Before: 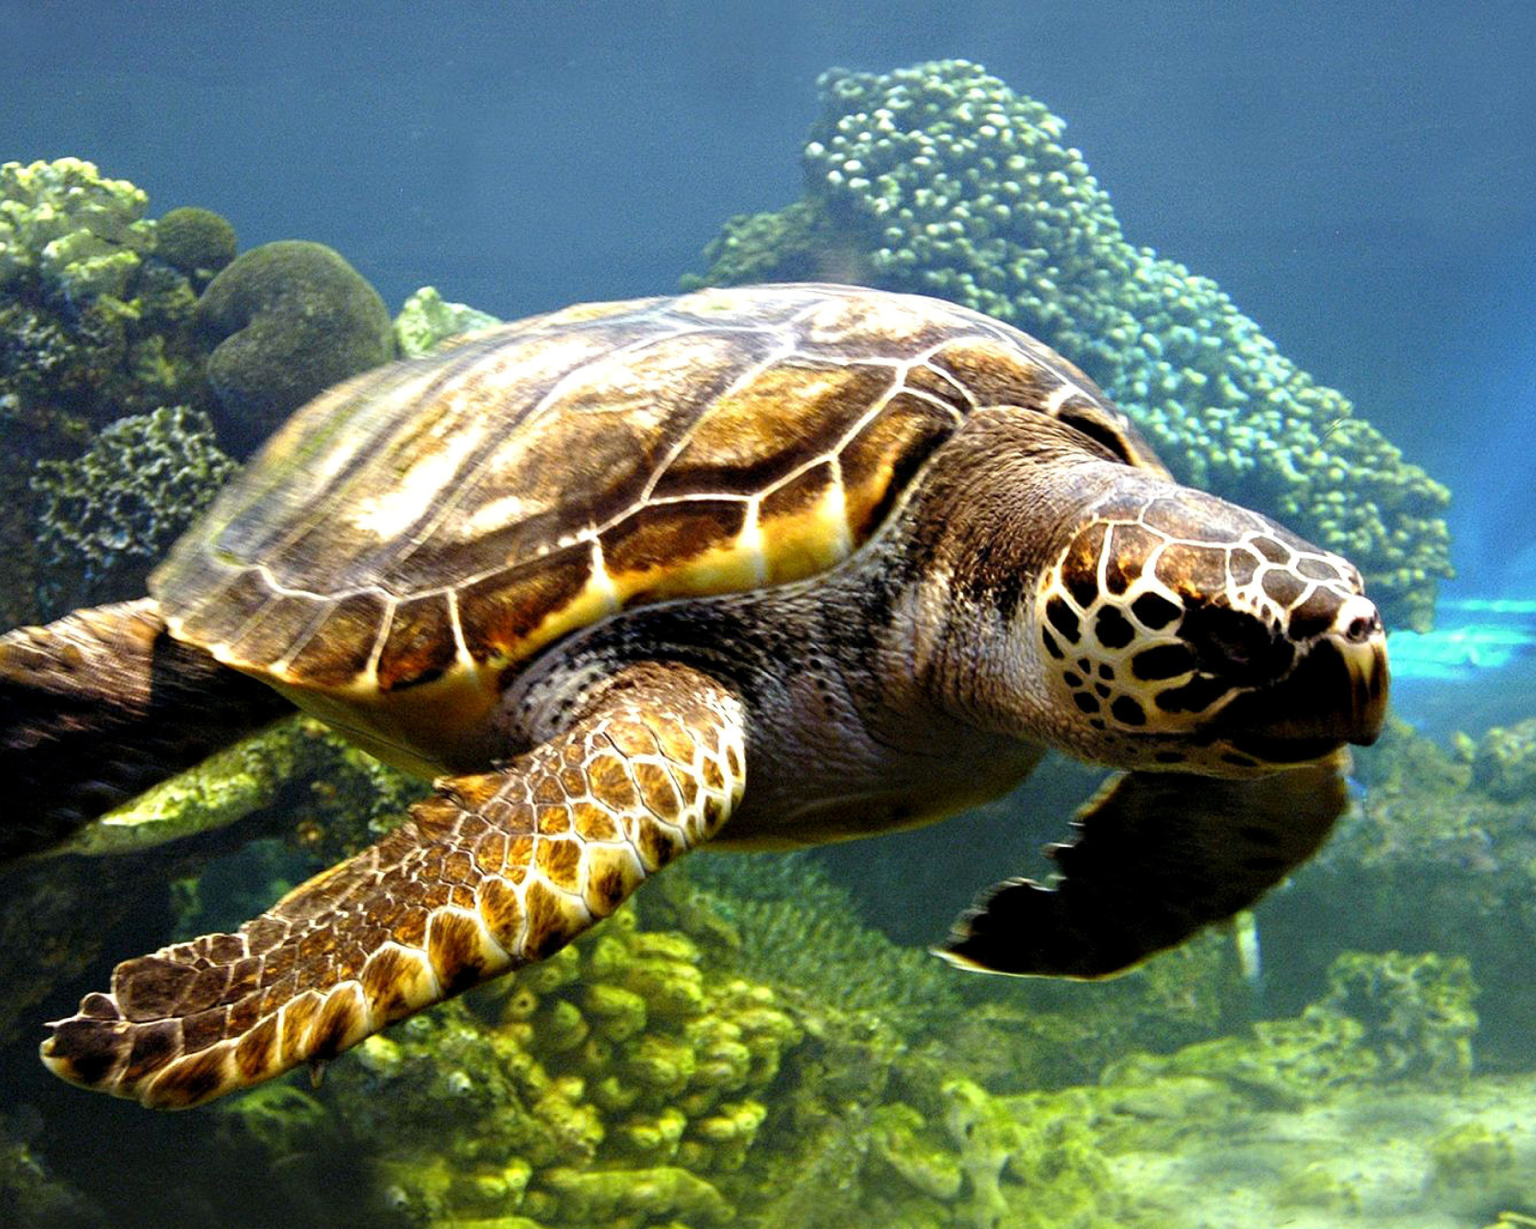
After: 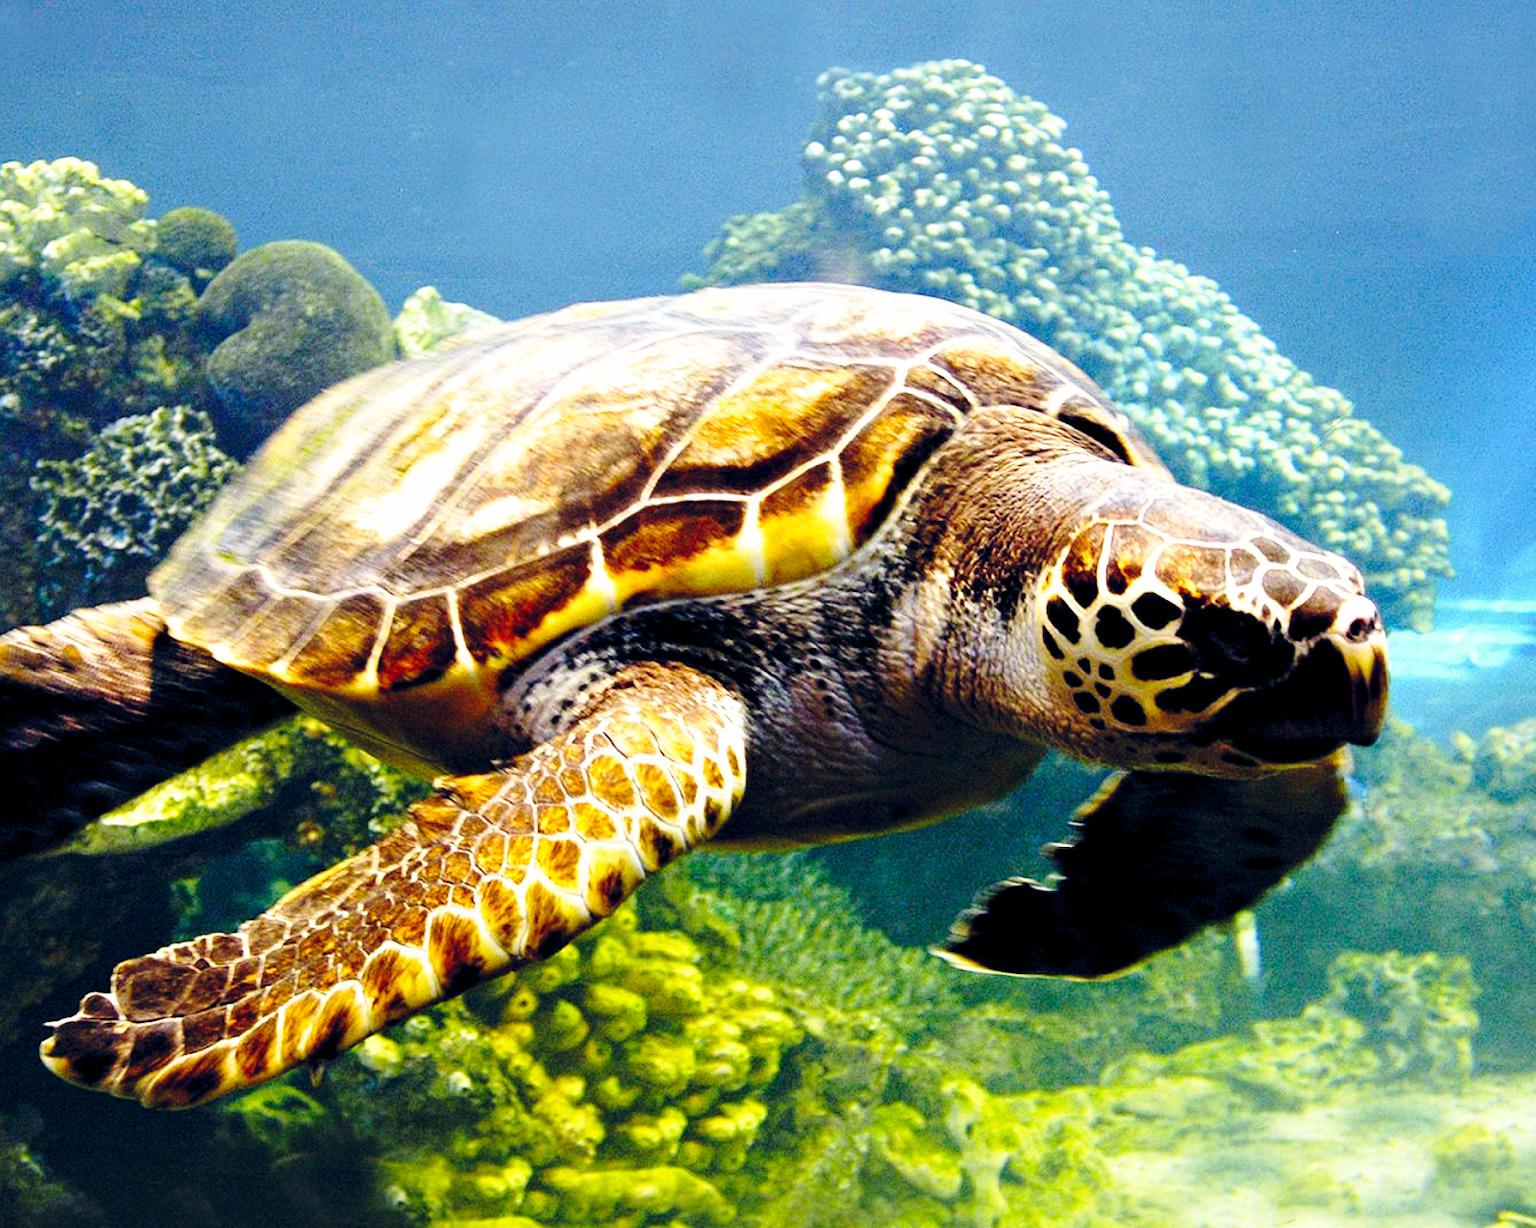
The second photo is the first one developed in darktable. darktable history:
color balance rgb: shadows lift › hue 87.51°, highlights gain › chroma 1.35%, highlights gain › hue 55.1°, global offset › chroma 0.13%, global offset › hue 253.66°, perceptual saturation grading › global saturation 16.38%
base curve: curves: ch0 [(0, 0) (0.028, 0.03) (0.121, 0.232) (0.46, 0.748) (0.859, 0.968) (1, 1)], preserve colors none
